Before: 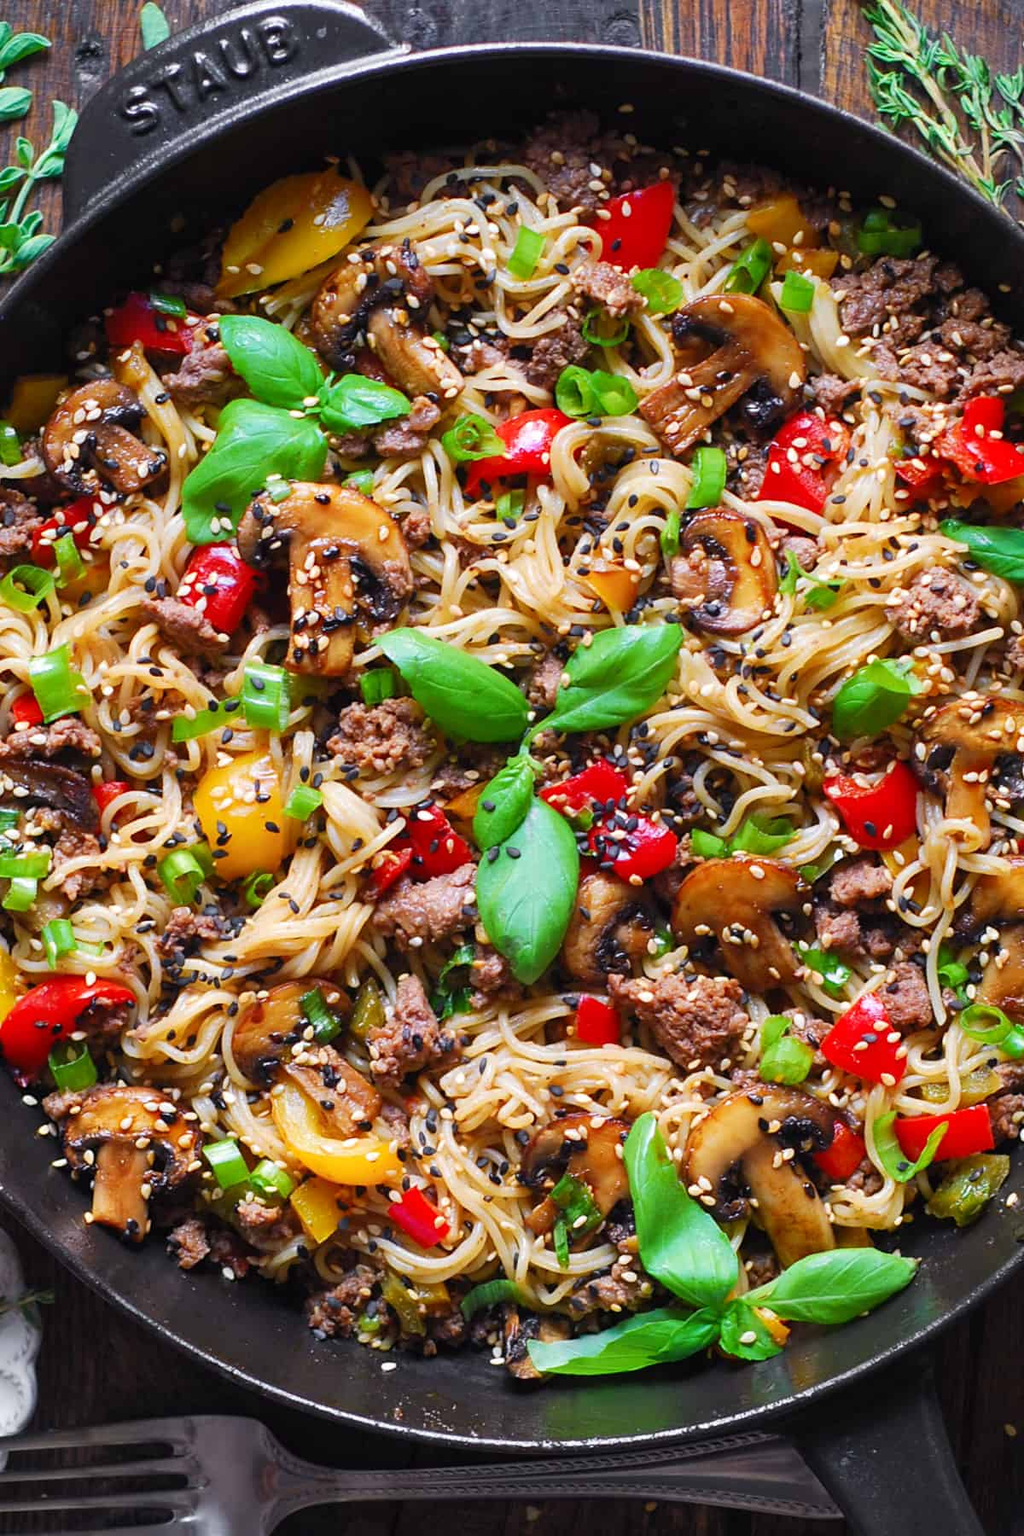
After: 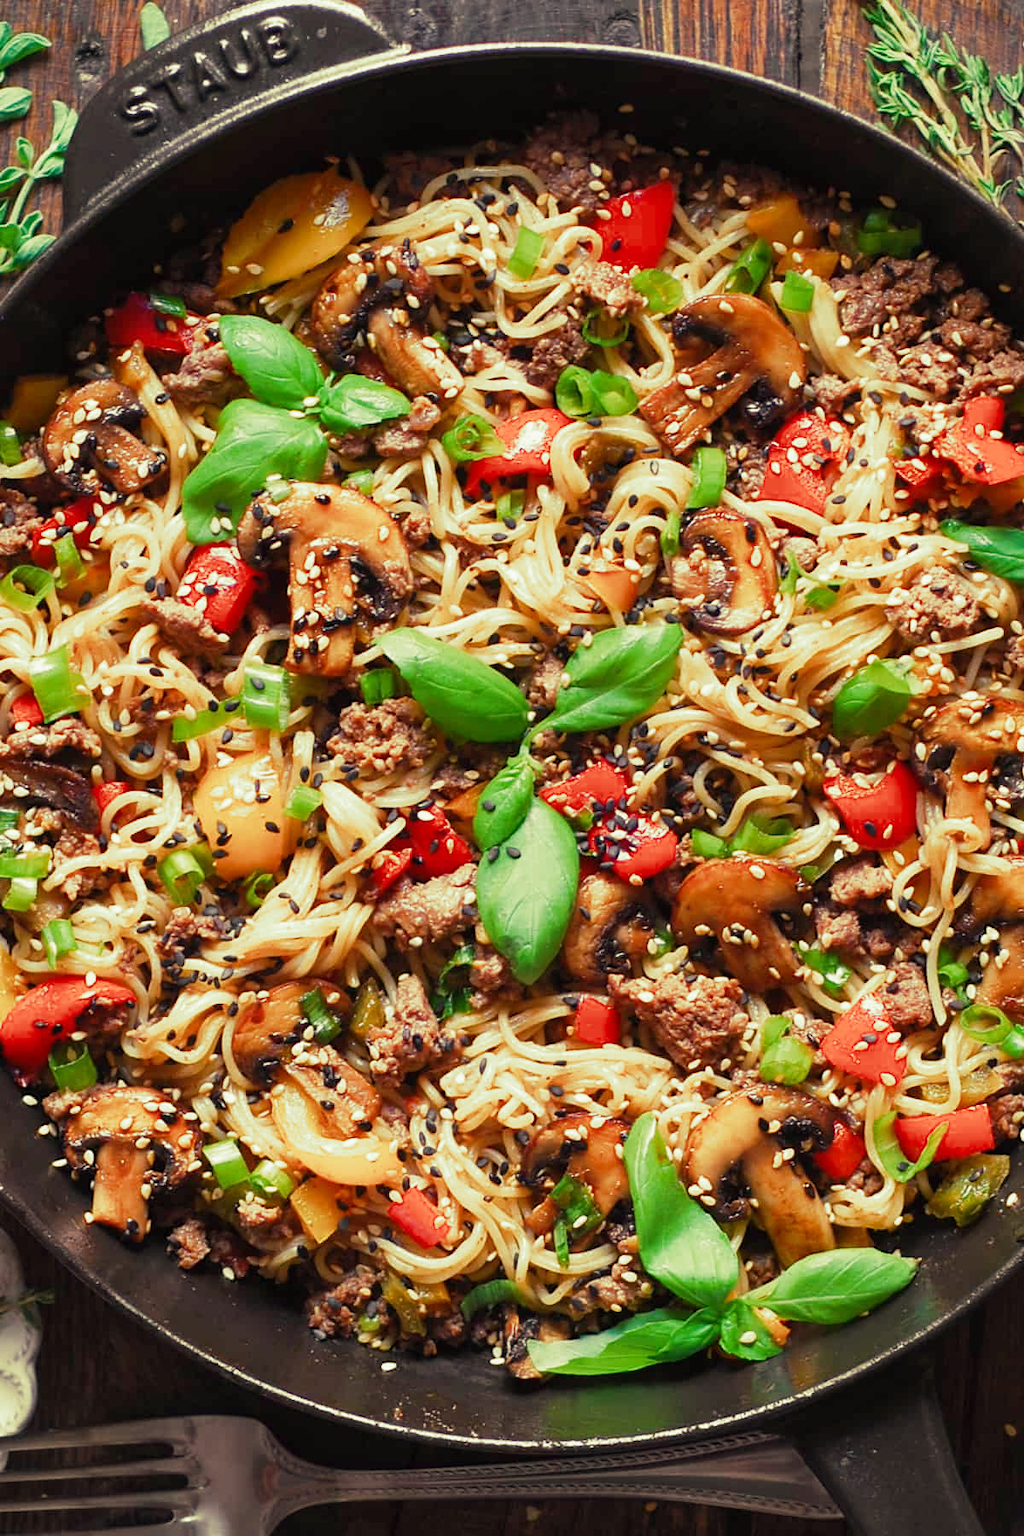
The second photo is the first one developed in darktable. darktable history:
white balance: red 1.138, green 0.996, blue 0.812
split-toning: shadows › hue 290.82°, shadows › saturation 0.34, highlights › saturation 0.38, balance 0, compress 50%
